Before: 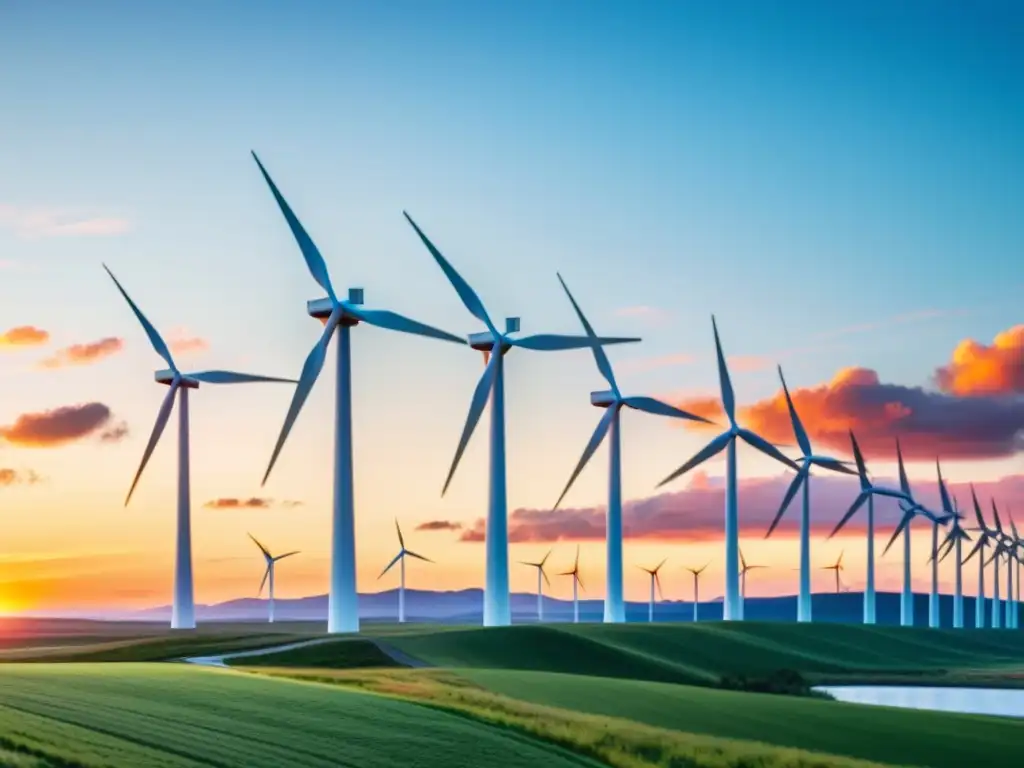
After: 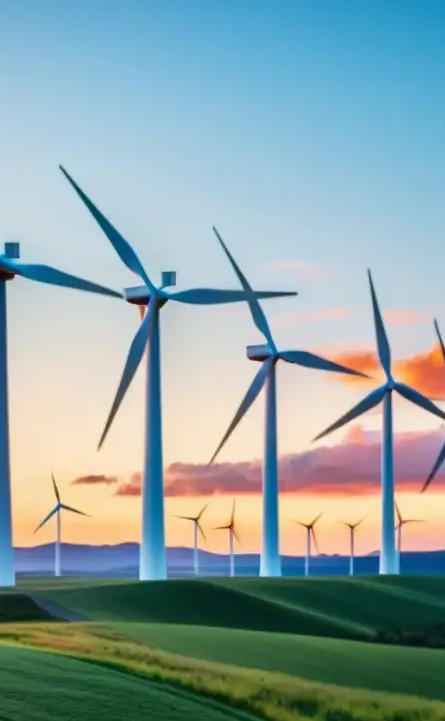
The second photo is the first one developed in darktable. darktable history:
crop: left 33.604%, top 6.037%, right 22.927%
